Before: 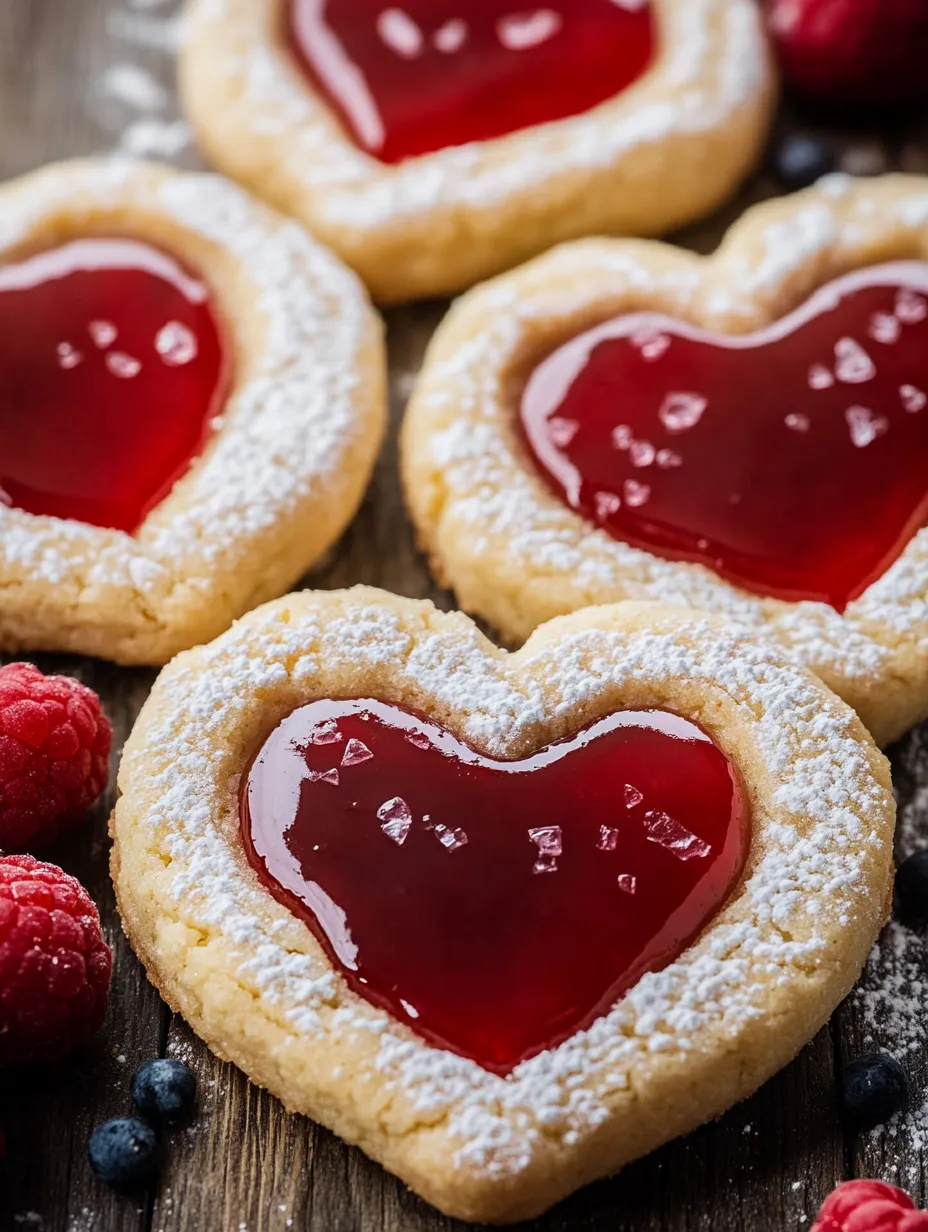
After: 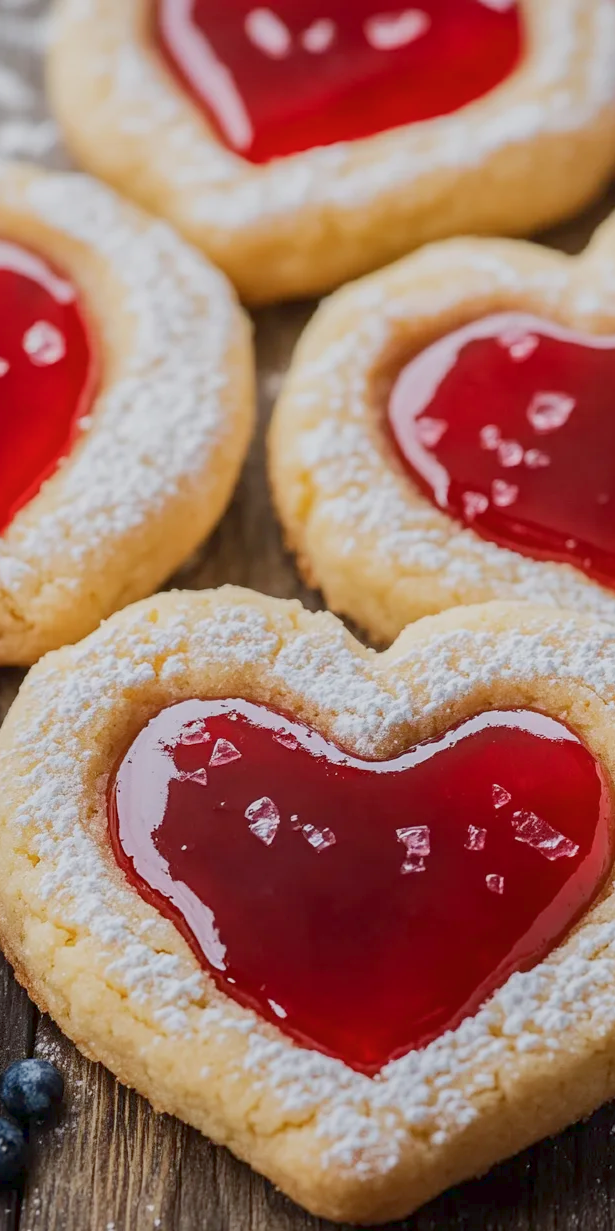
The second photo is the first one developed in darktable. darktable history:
color balance rgb: perceptual saturation grading › global saturation -0.003%, perceptual brilliance grading › global brilliance 2.825%, perceptual brilliance grading › highlights -3.413%, perceptual brilliance grading › shadows 3.658%, contrast -29.479%
crop and rotate: left 14.331%, right 19.328%
tone equalizer: -8 EV -0.388 EV, -7 EV -0.37 EV, -6 EV -0.315 EV, -5 EV -0.23 EV, -3 EV 0.243 EV, -2 EV 0.34 EV, -1 EV 0.411 EV, +0 EV 0.41 EV, edges refinement/feathering 500, mask exposure compensation -1.57 EV, preserve details no
